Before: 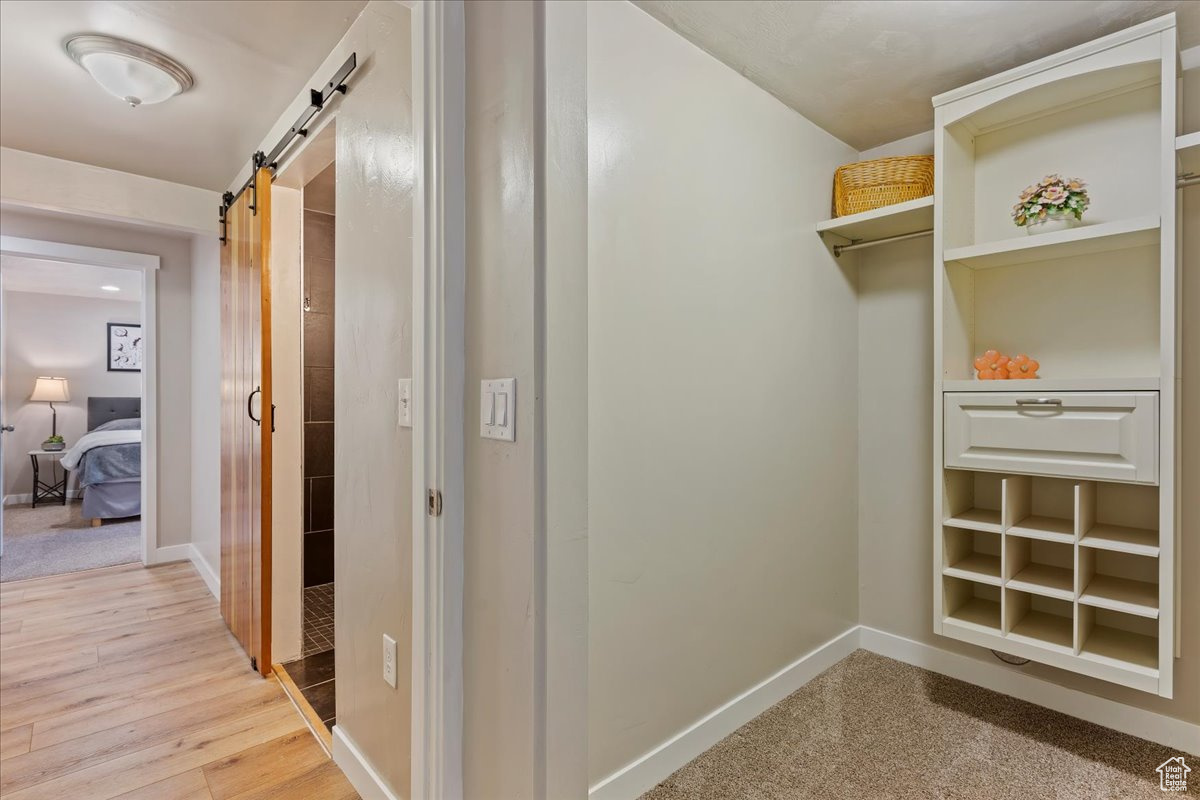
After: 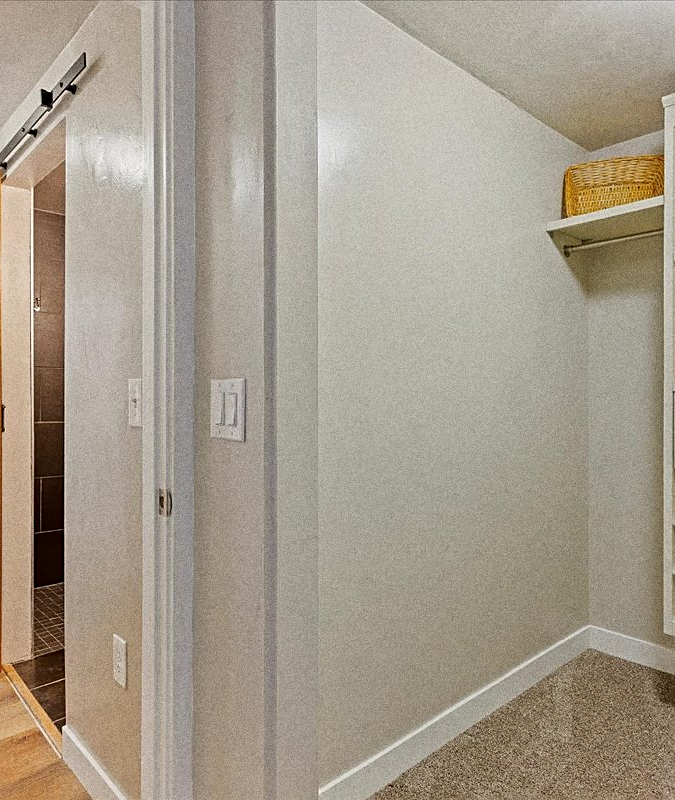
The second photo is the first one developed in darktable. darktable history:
grain: coarseness 0.09 ISO, strength 40%
crop and rotate: left 22.516%, right 21.234%
exposure: black level correction 0.001, compensate highlight preservation false
sharpen: on, module defaults
